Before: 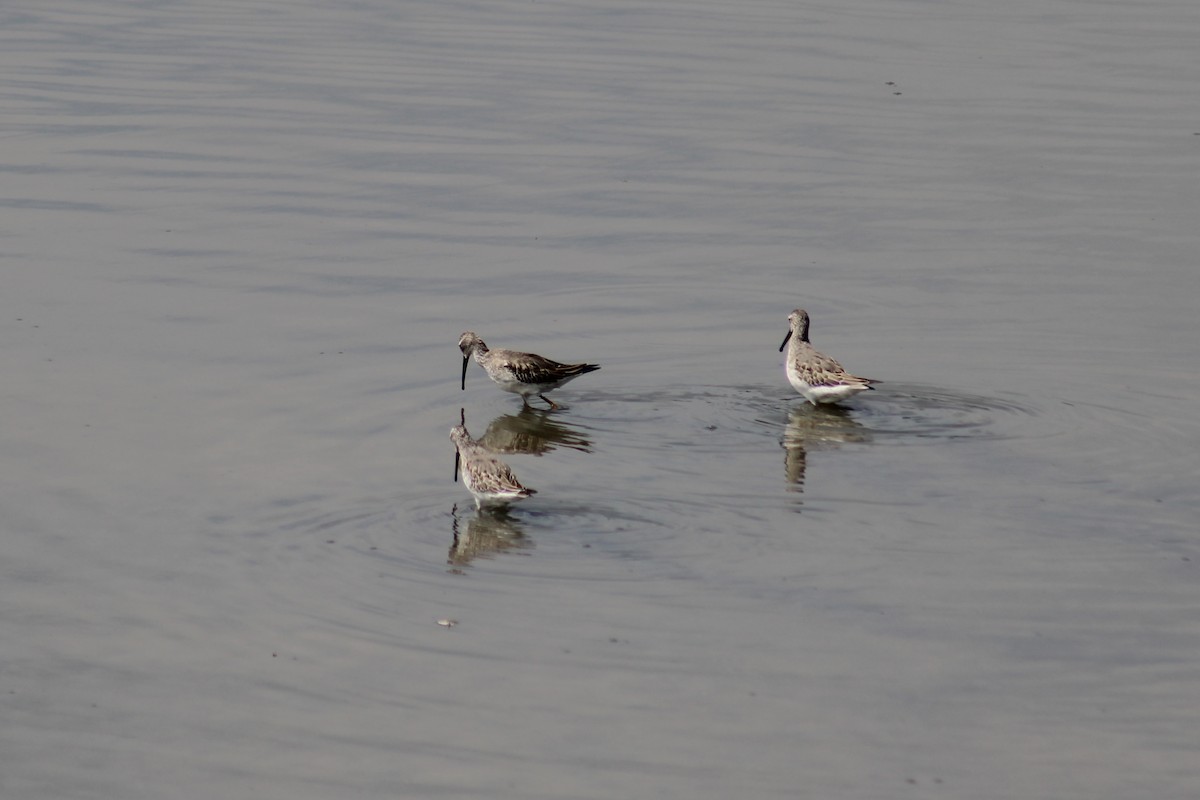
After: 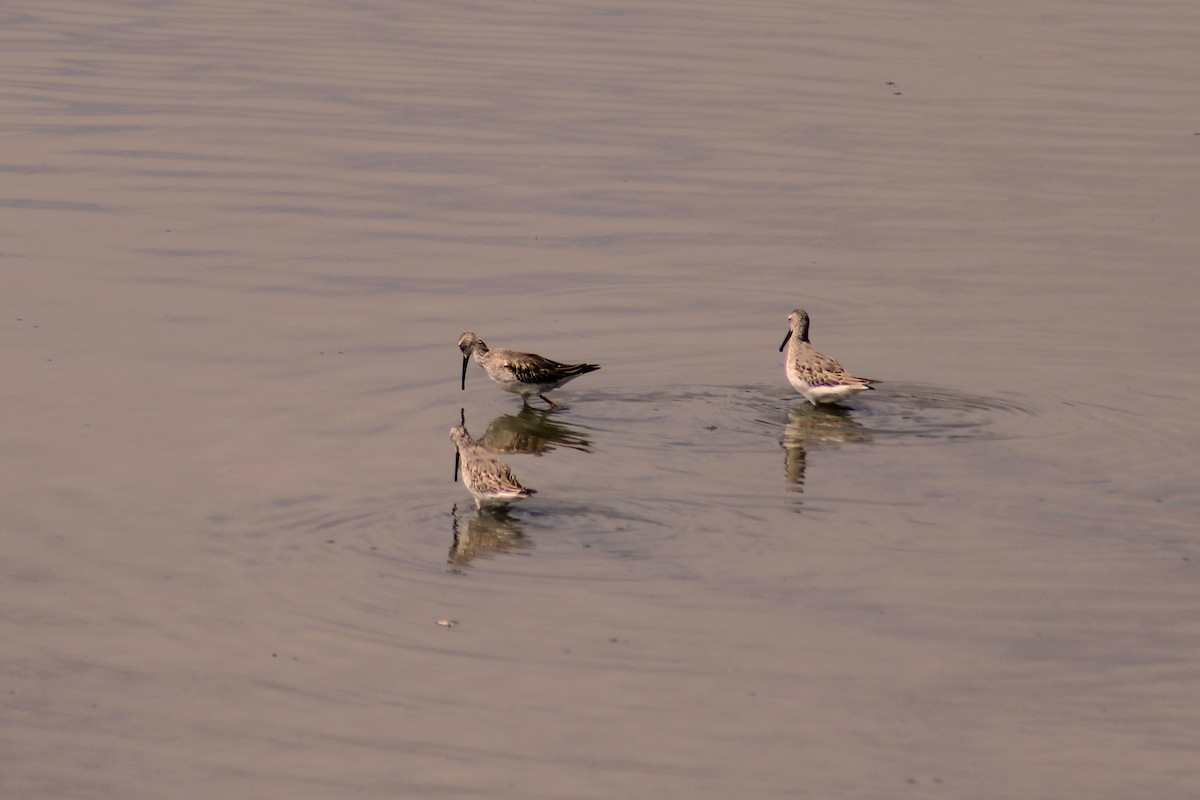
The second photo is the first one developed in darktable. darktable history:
color correction: highlights a* 11.31, highlights b* 11.62
